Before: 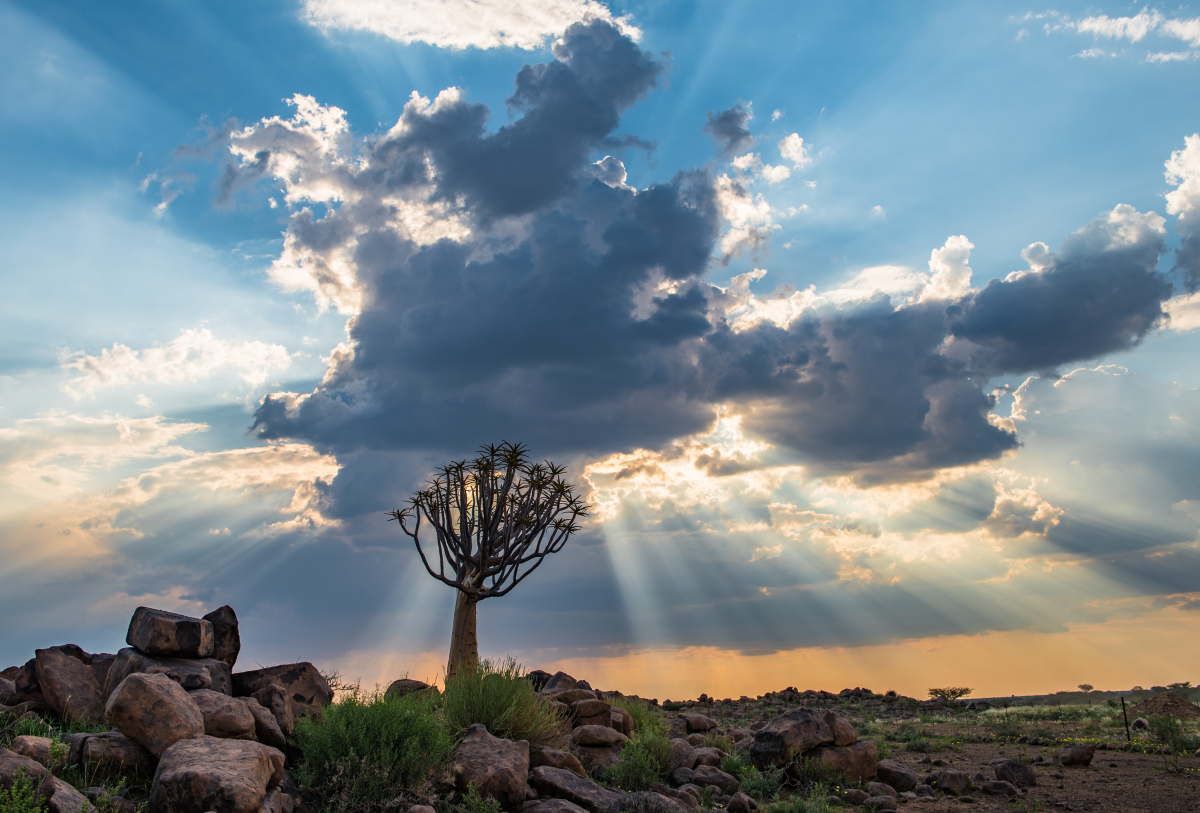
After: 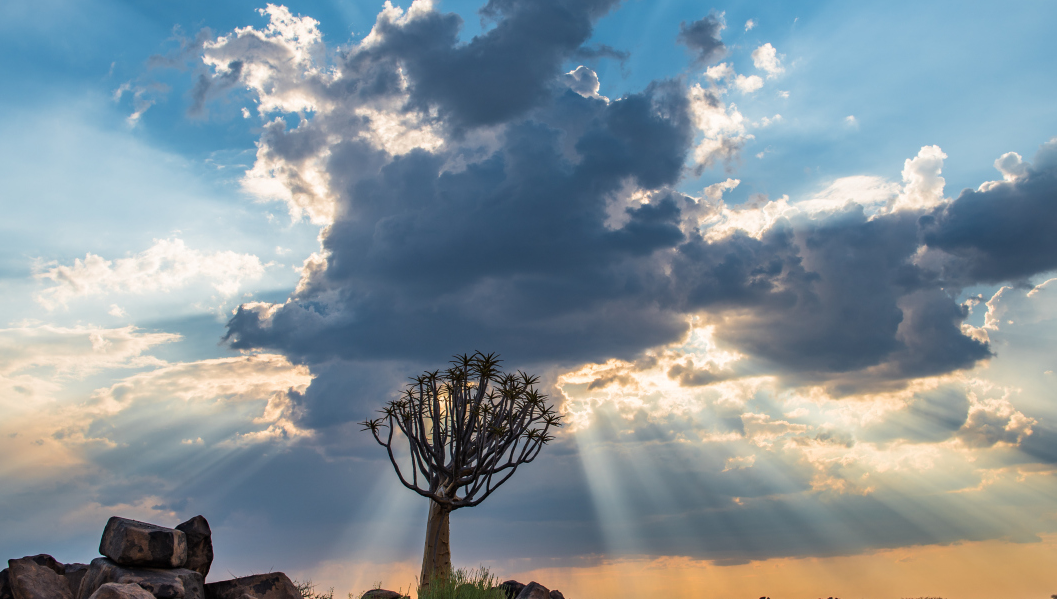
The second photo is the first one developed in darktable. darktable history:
crop and rotate: left 2.29%, top 11.108%, right 9.576%, bottom 15.11%
